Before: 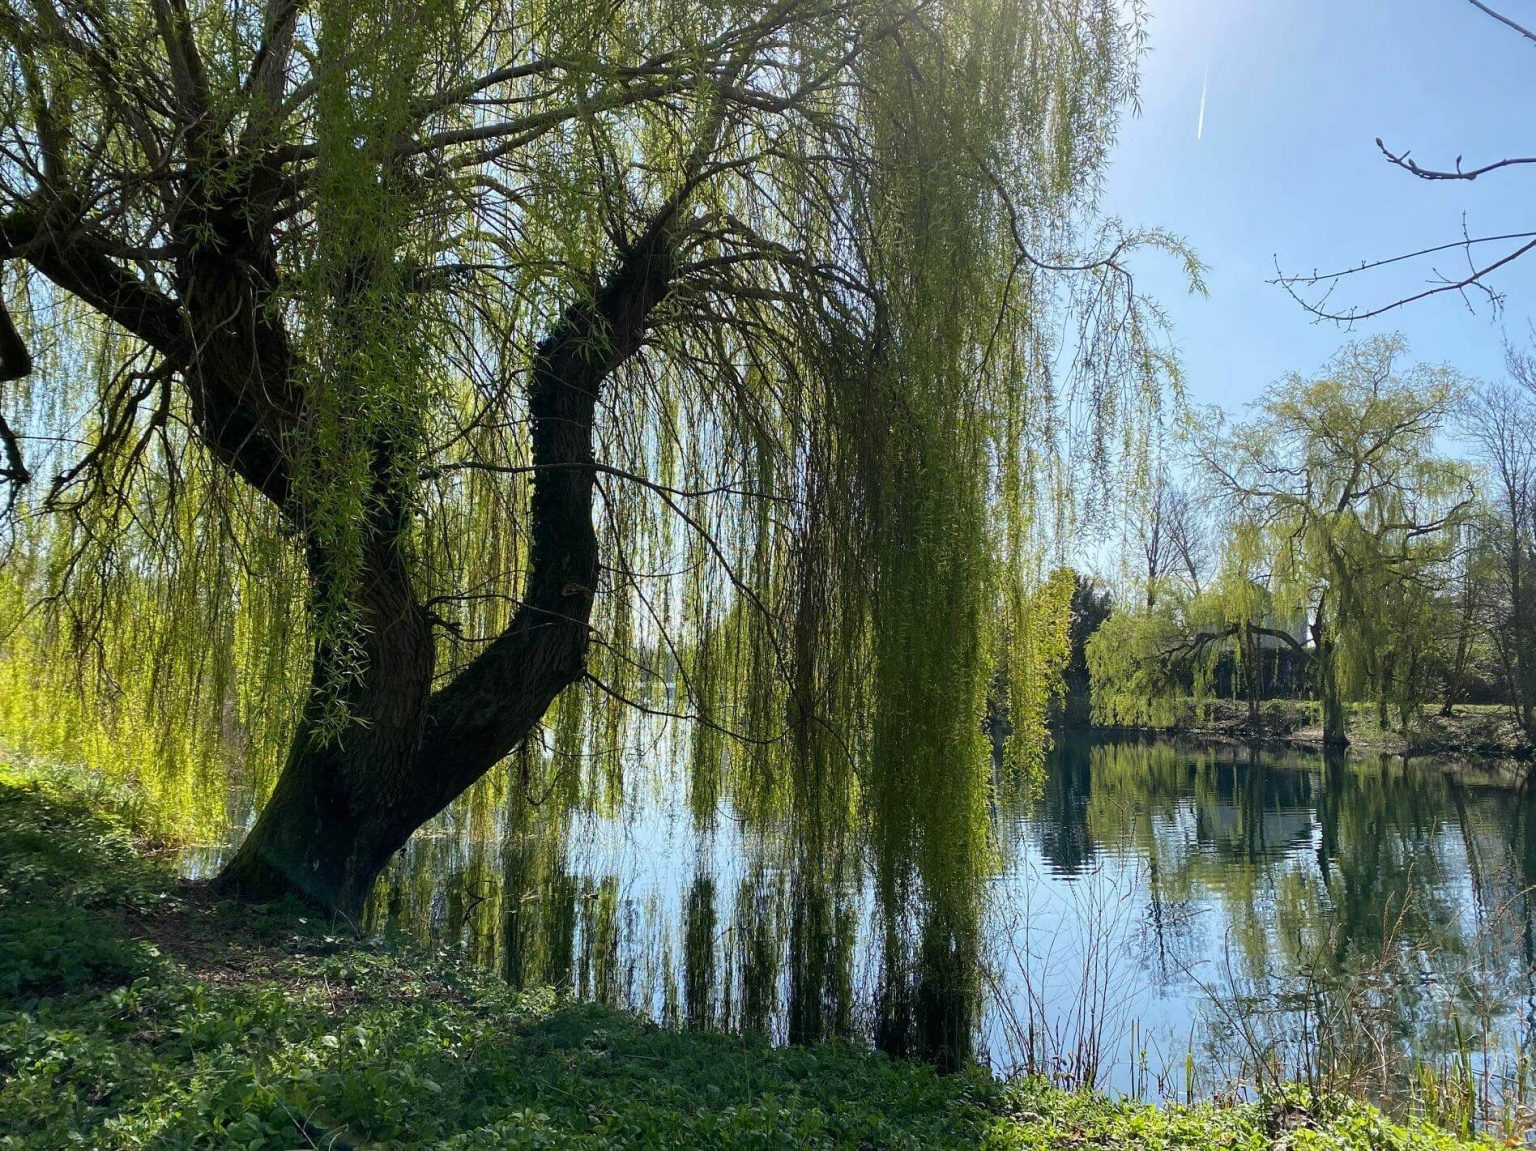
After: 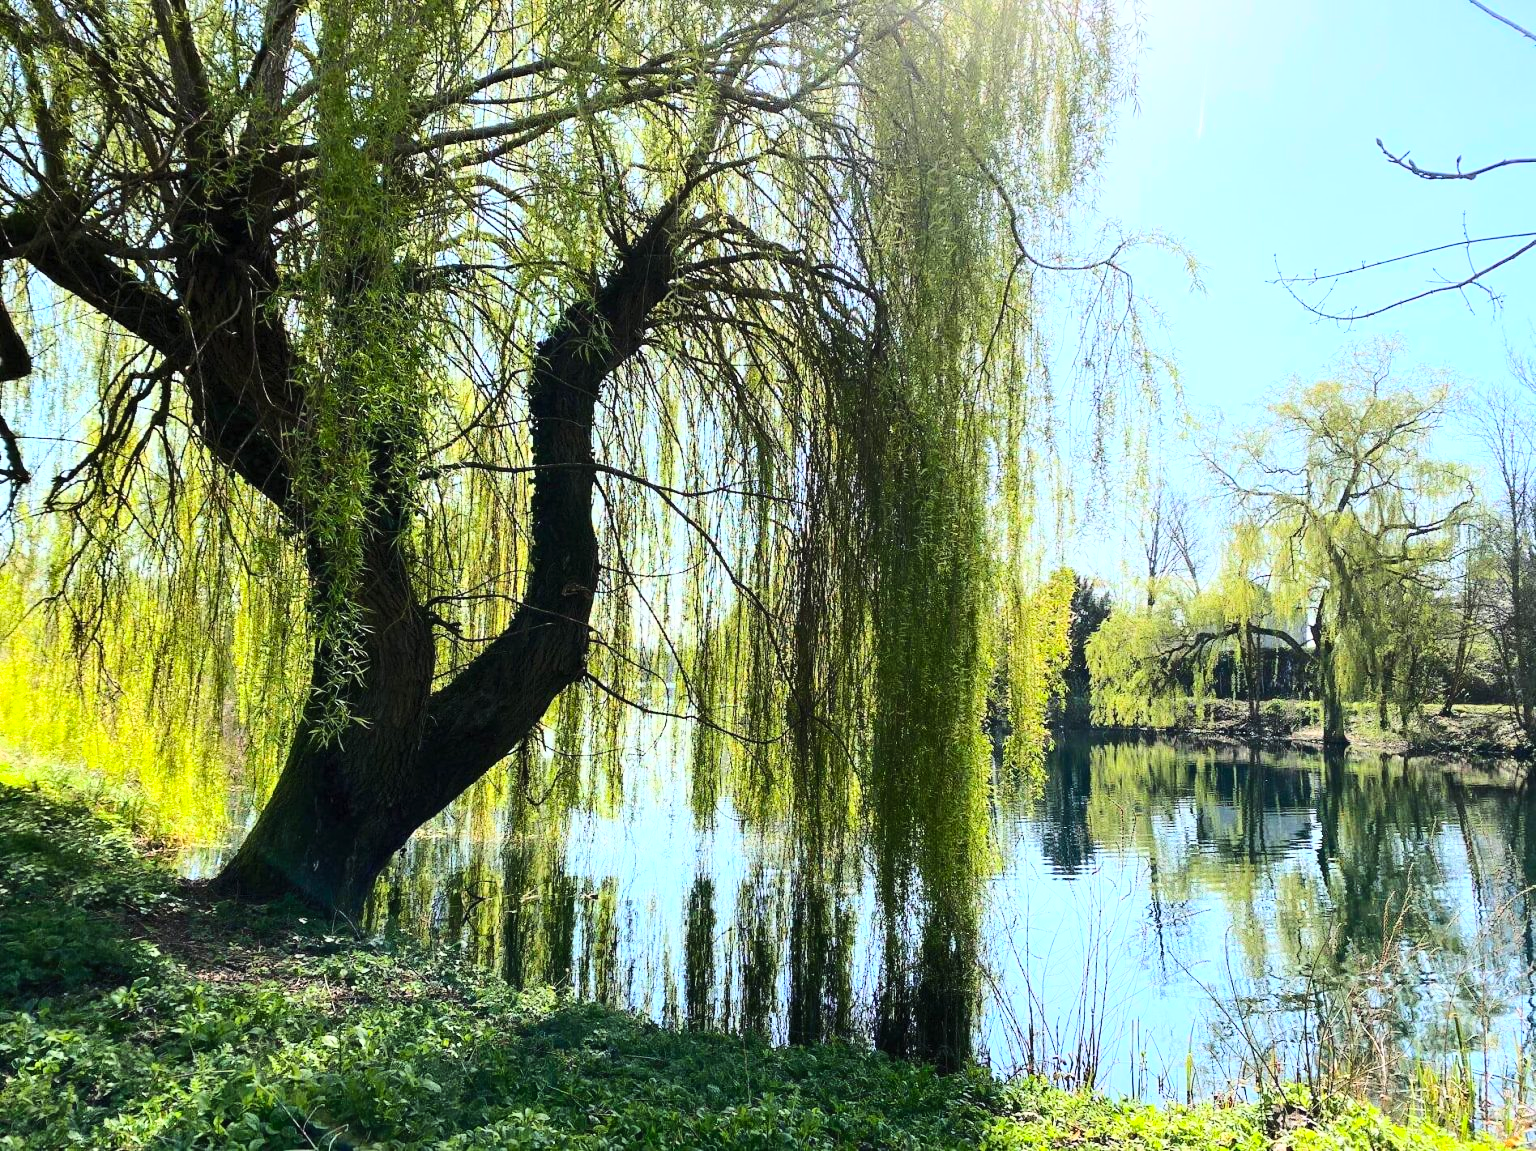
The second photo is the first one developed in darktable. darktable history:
base curve: curves: ch0 [(0, 0) (0.028, 0.03) (0.121, 0.232) (0.46, 0.748) (0.859, 0.968) (1, 1)]
contrast brightness saturation: contrast 0.2, brightness 0.16, saturation 0.22
